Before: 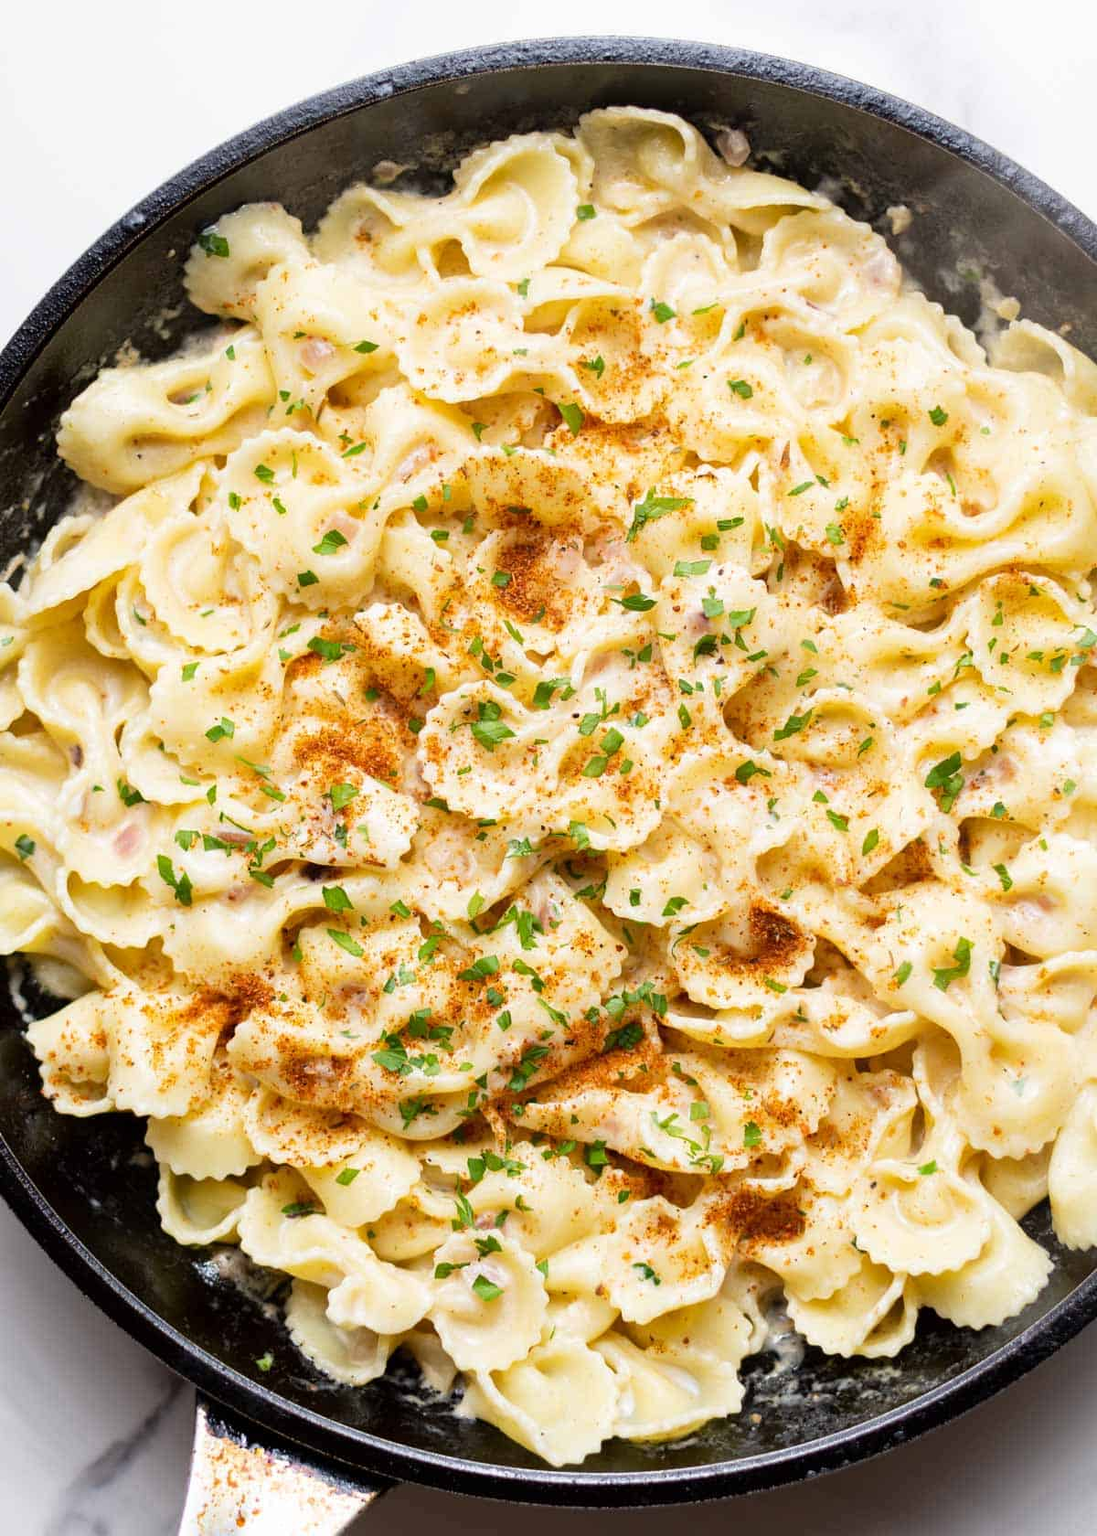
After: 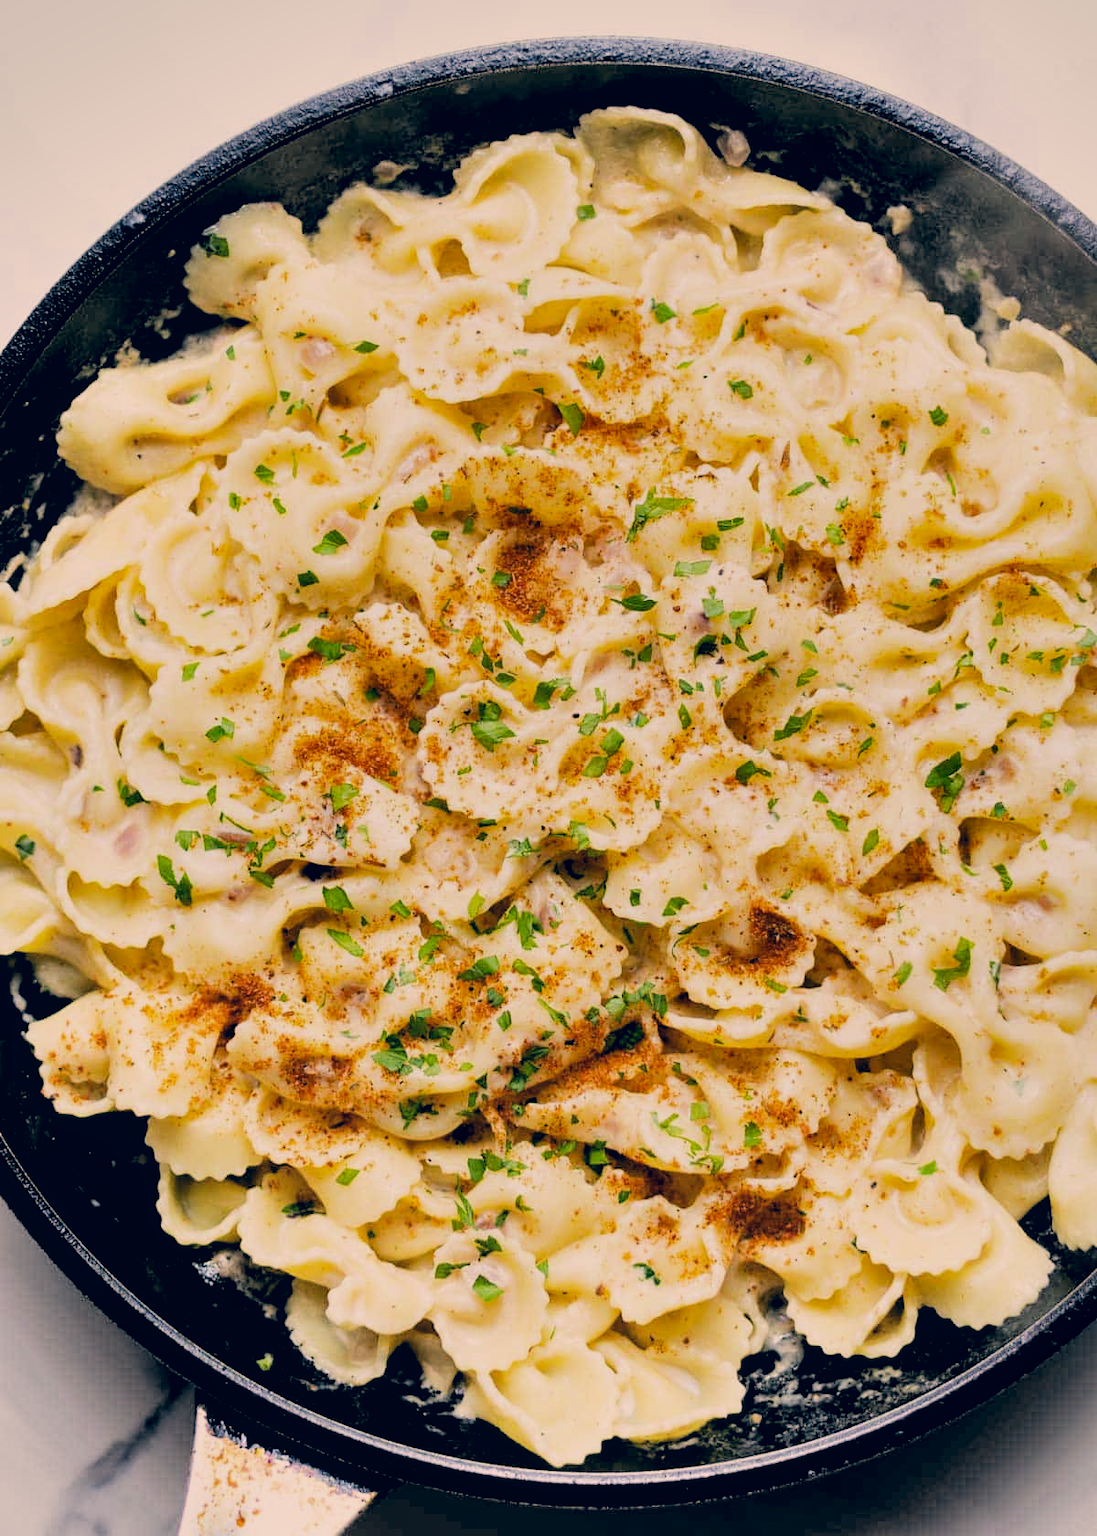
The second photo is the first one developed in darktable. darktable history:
filmic rgb: black relative exposure -2.92 EV, white relative exposure 4.56 EV, hardness 1.74, contrast 1.236, contrast in shadows safe
local contrast: highlights 106%, shadows 98%, detail 119%, midtone range 0.2
shadows and highlights: radius 131.6, soften with gaussian
color correction: highlights a* 10.27, highlights b* 14.34, shadows a* -9.69, shadows b* -14.95
